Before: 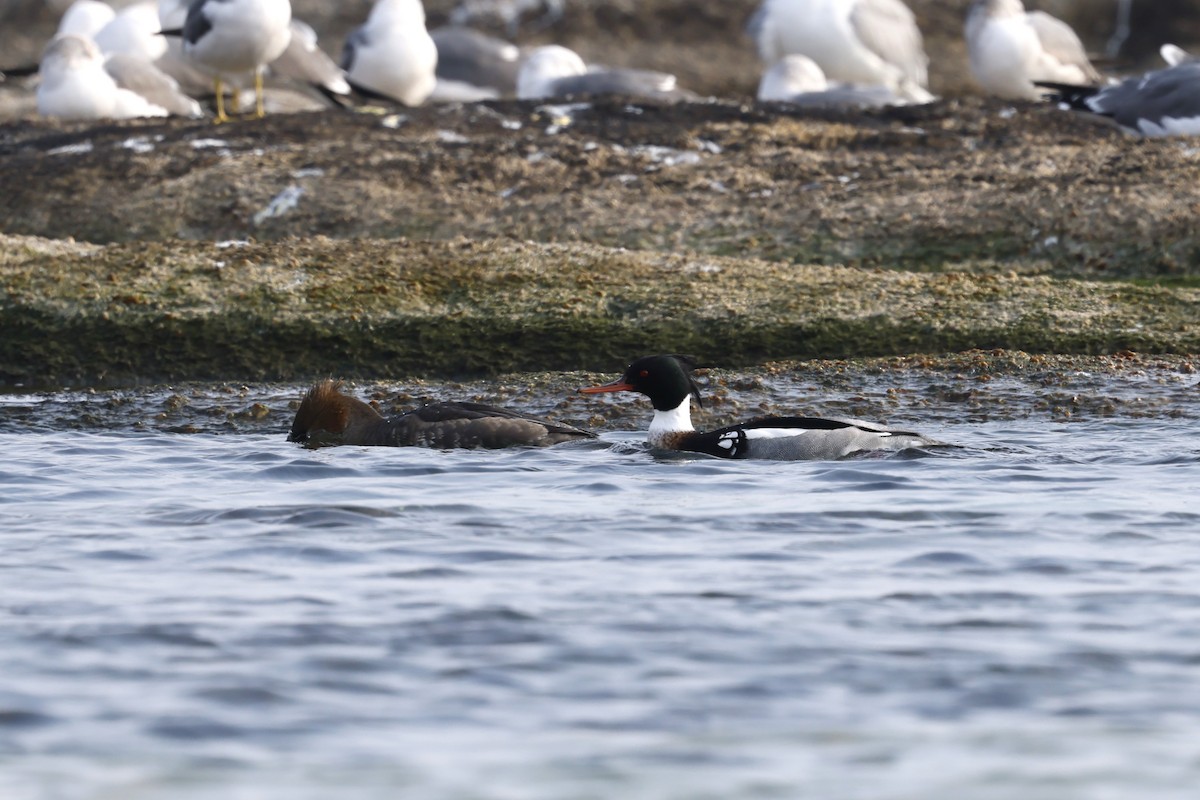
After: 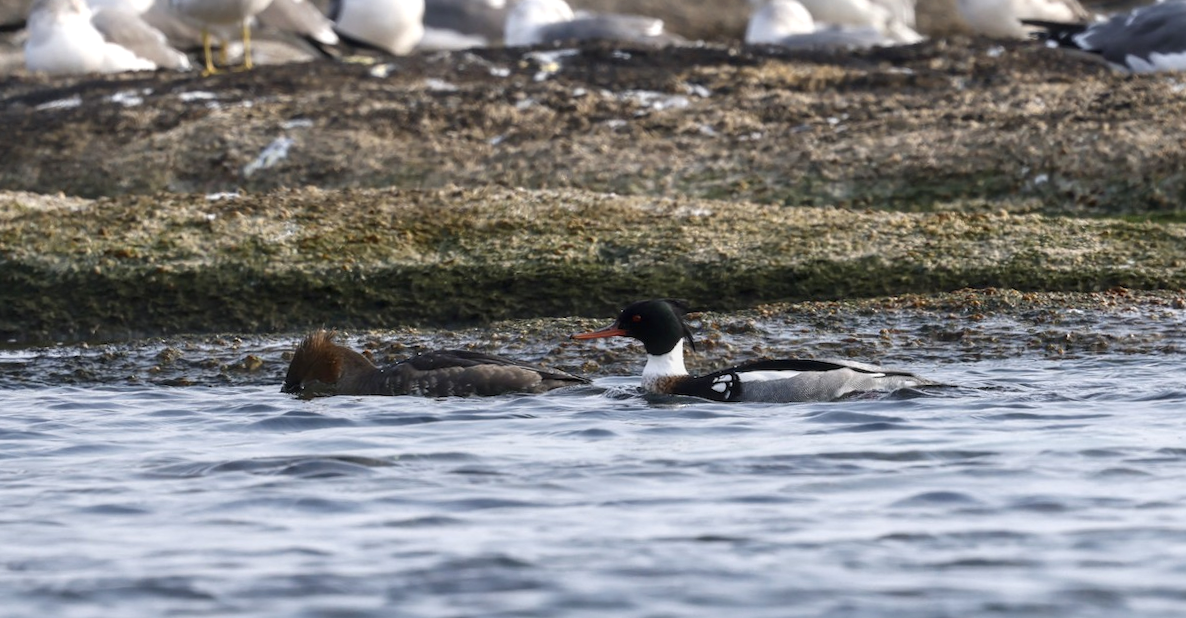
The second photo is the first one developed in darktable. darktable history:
crop and rotate: top 5.667%, bottom 14.937%
rotate and perspective: rotation -1°, crop left 0.011, crop right 0.989, crop top 0.025, crop bottom 0.975
local contrast: on, module defaults
